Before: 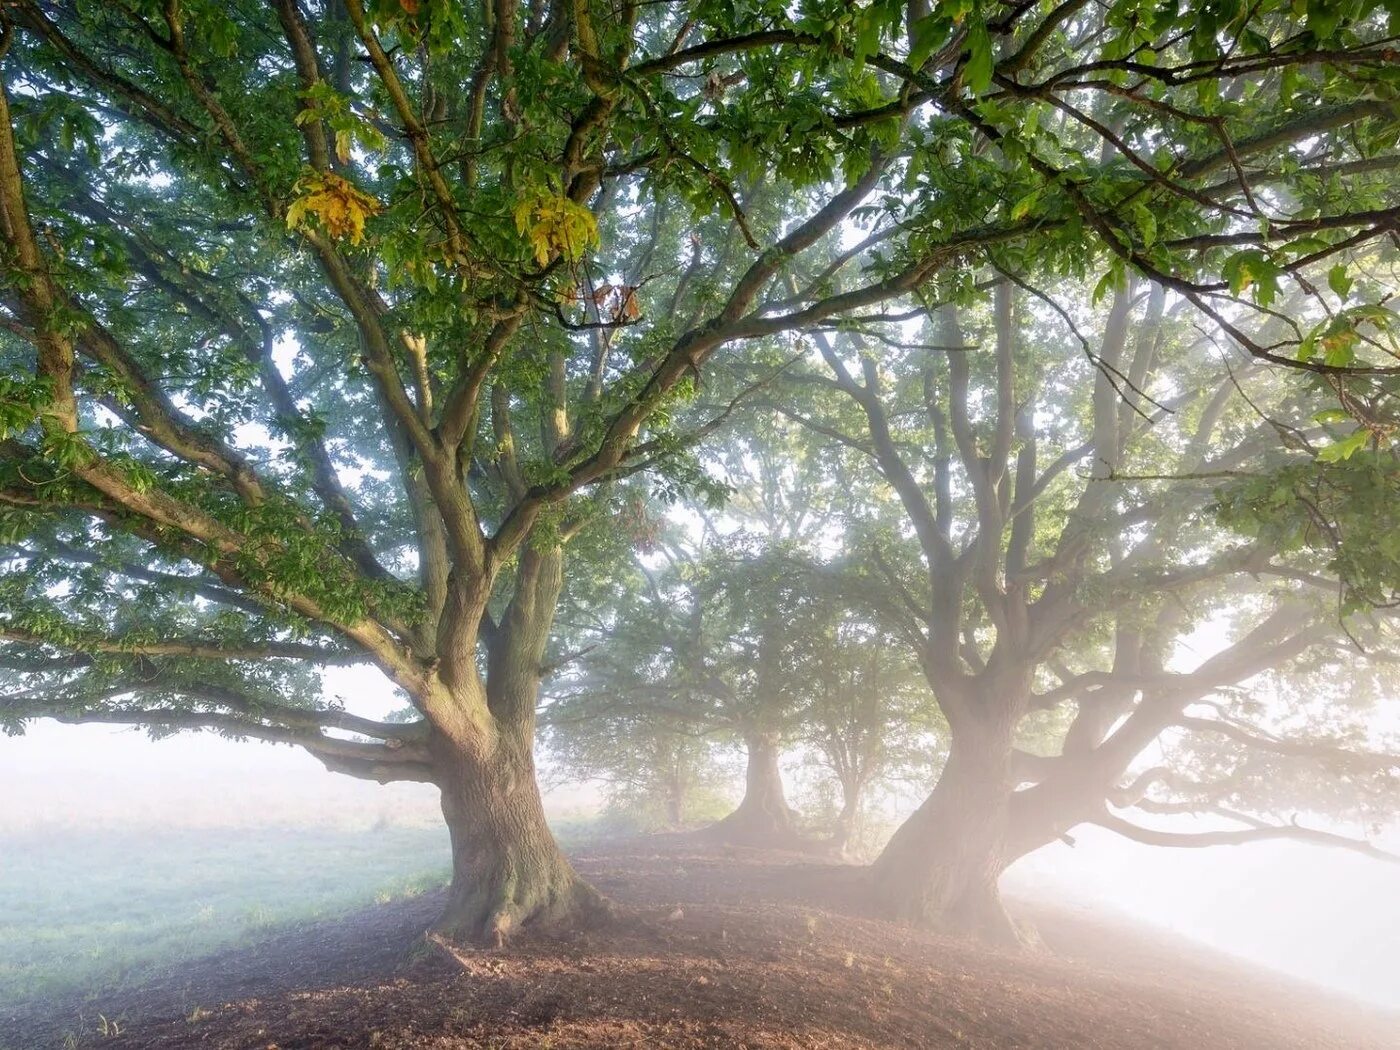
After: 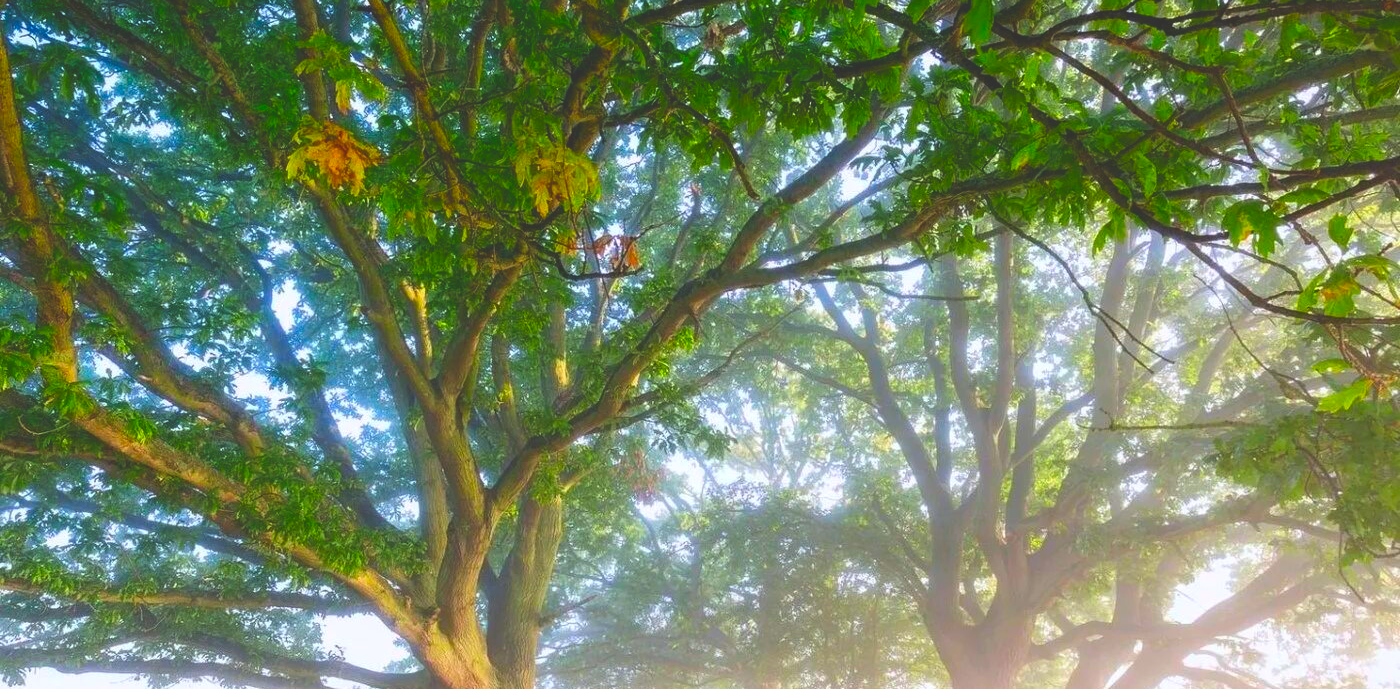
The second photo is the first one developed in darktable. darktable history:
white balance: red 0.988, blue 1.017
crop and rotate: top 4.848%, bottom 29.503%
color correction: saturation 2.15
exposure: black level correction -0.03, compensate highlight preservation false
